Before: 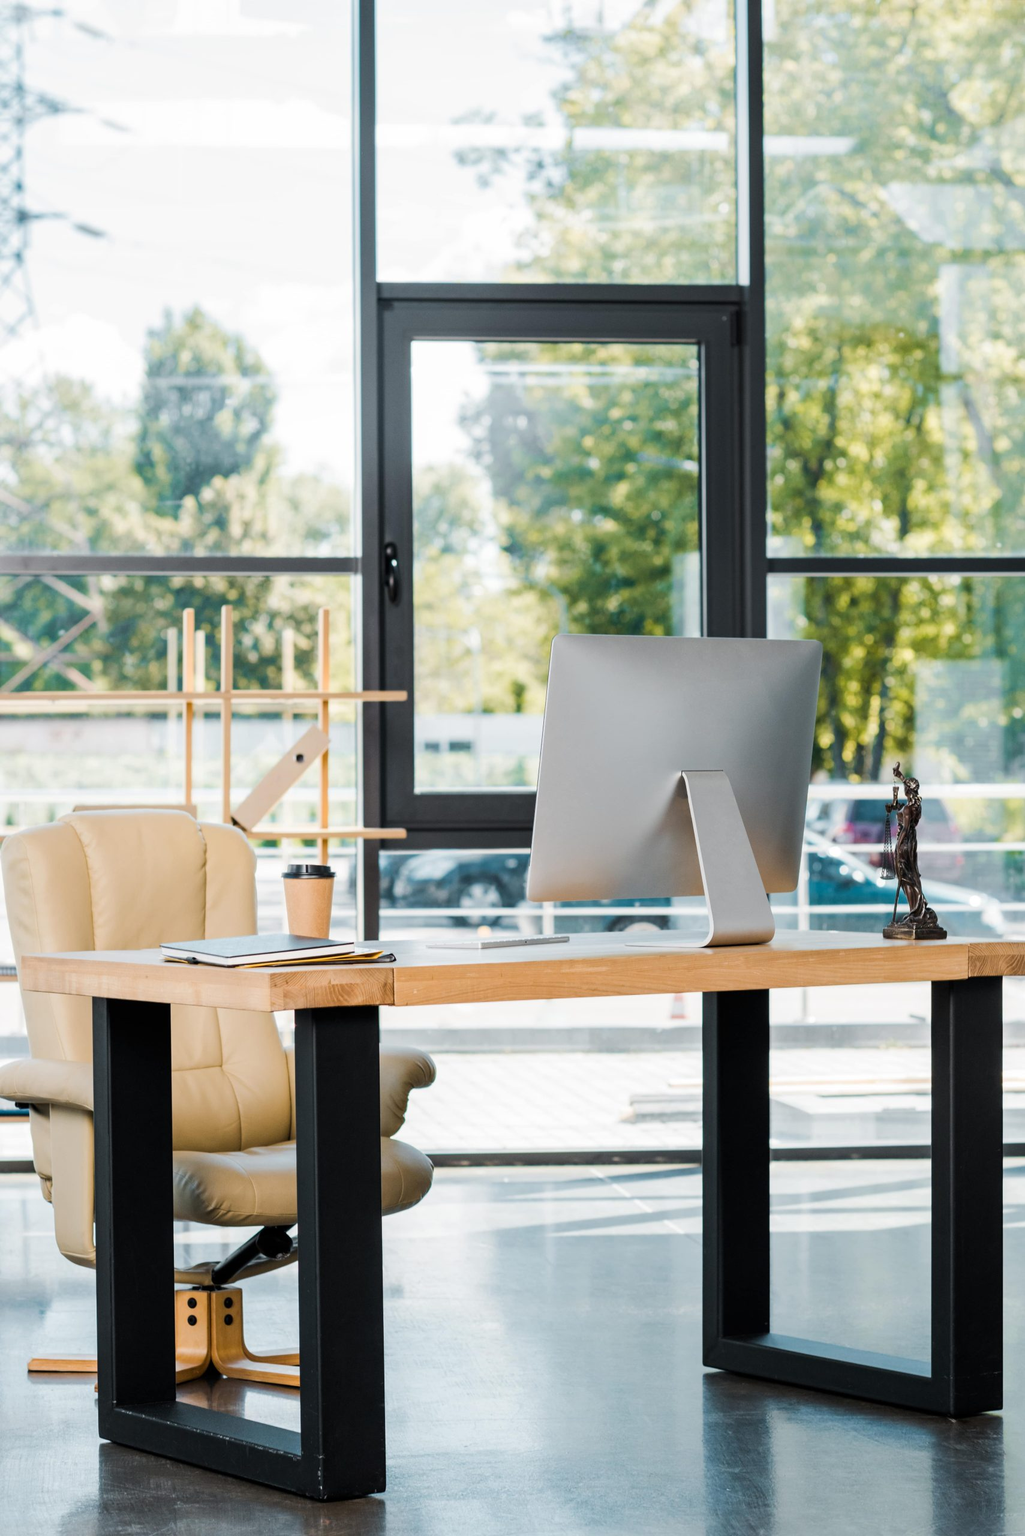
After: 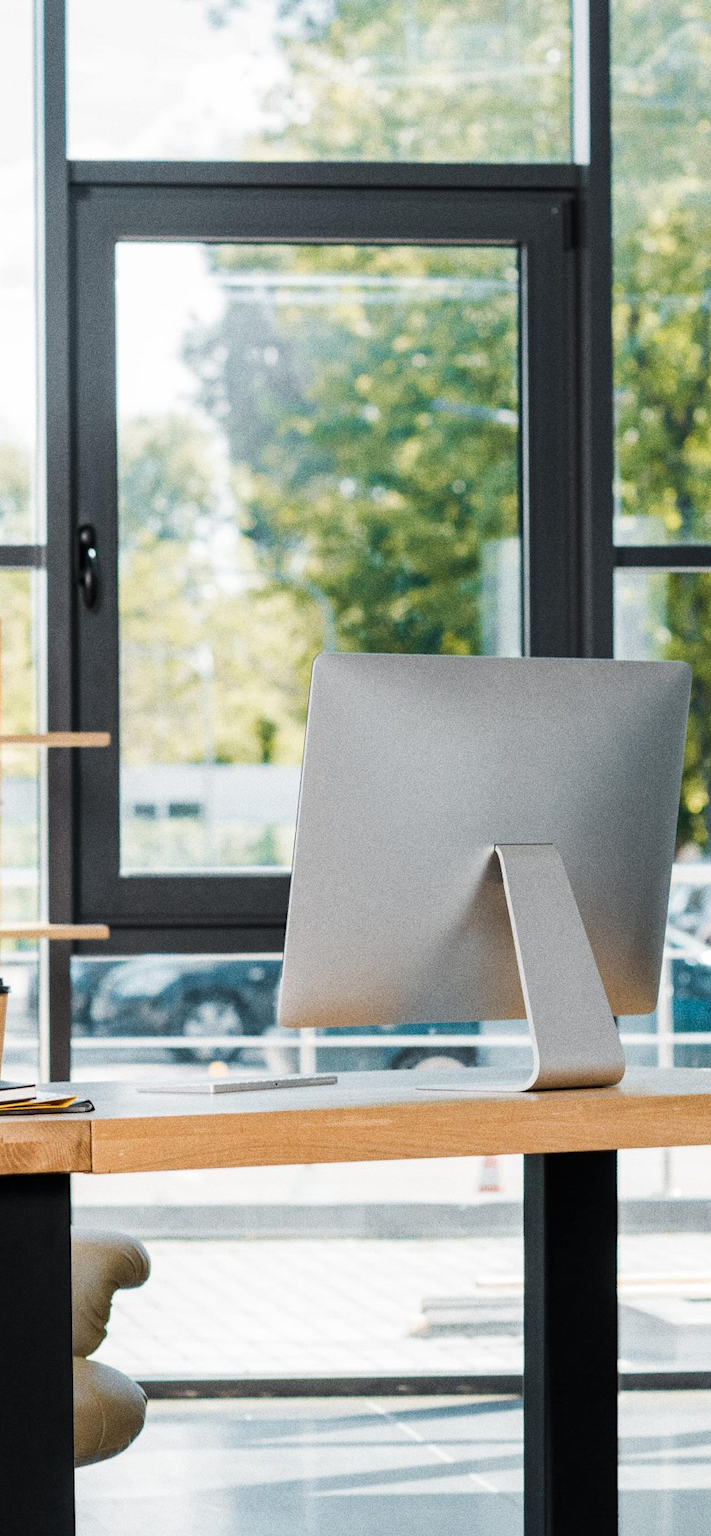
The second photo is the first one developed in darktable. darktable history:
crop: left 32.075%, top 10.976%, right 18.355%, bottom 17.596%
grain: coarseness 0.09 ISO, strength 40%
